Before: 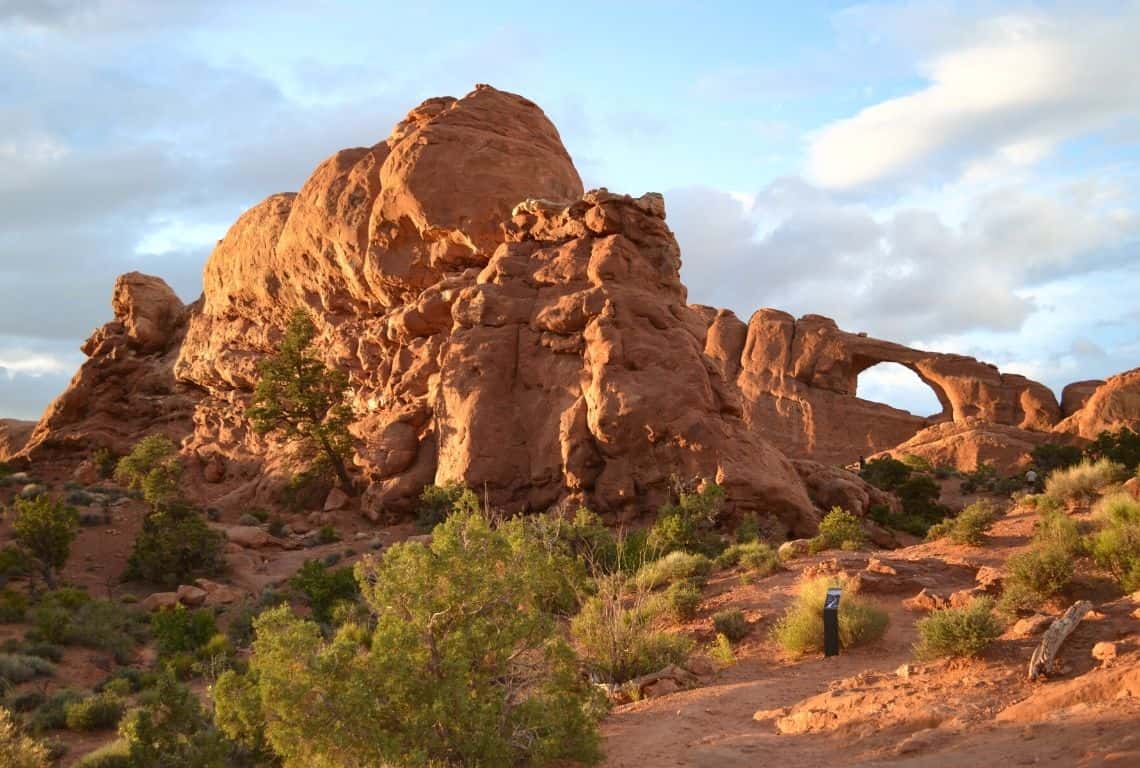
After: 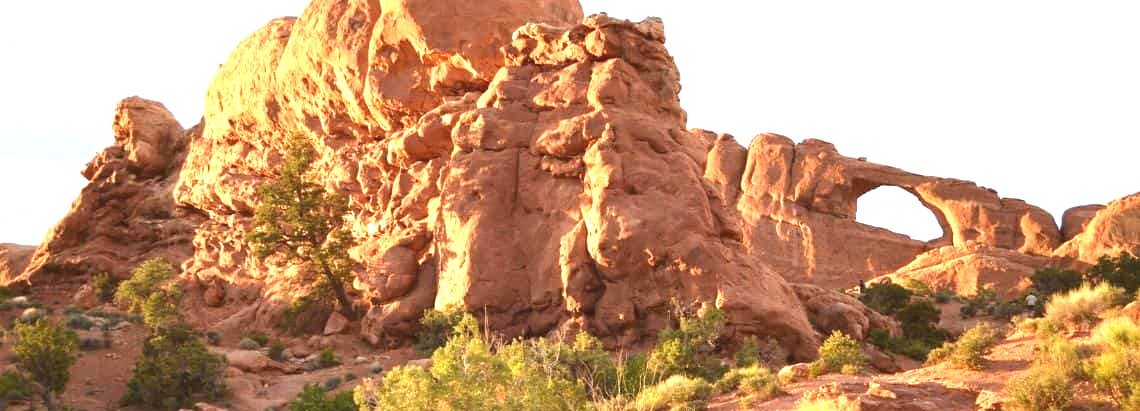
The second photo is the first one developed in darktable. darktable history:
exposure: black level correction -0.002, exposure 1.35 EV, compensate highlight preservation false
crop and rotate: top 23.043%, bottom 23.437%
